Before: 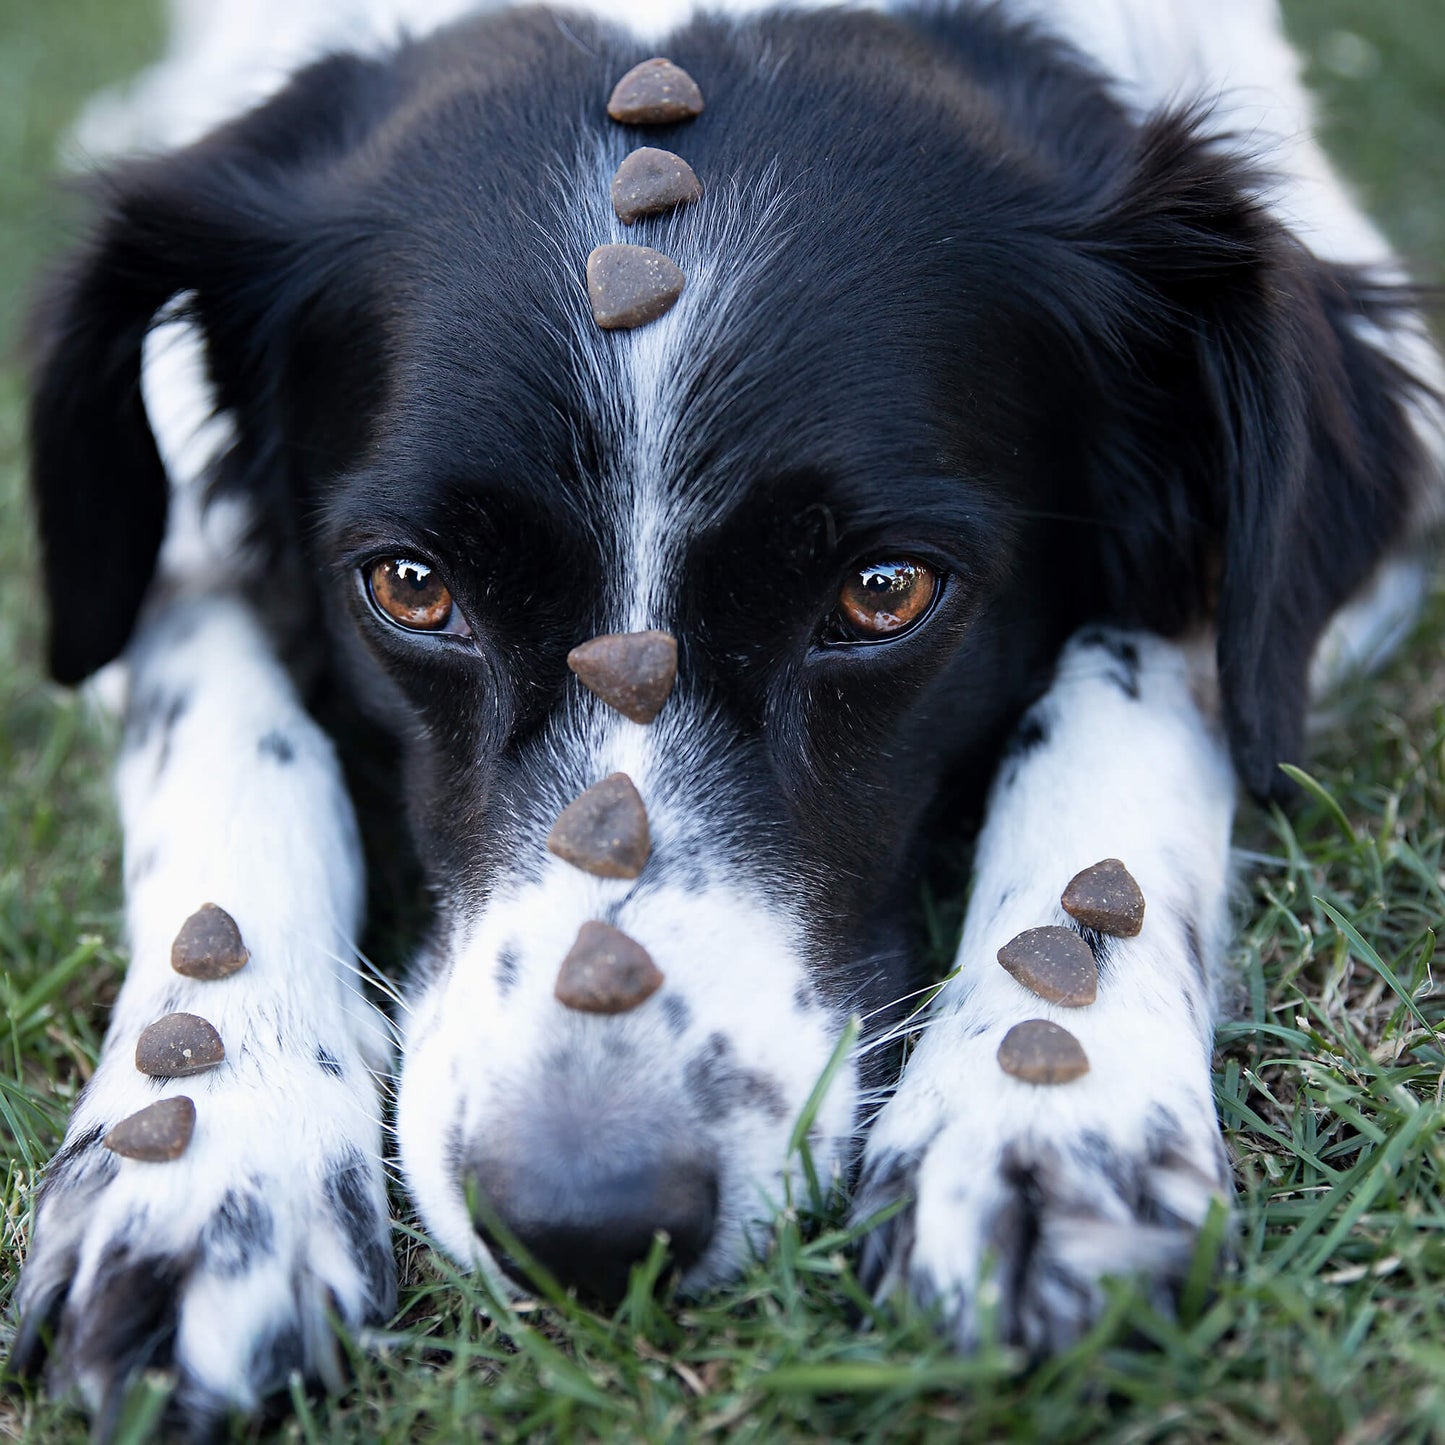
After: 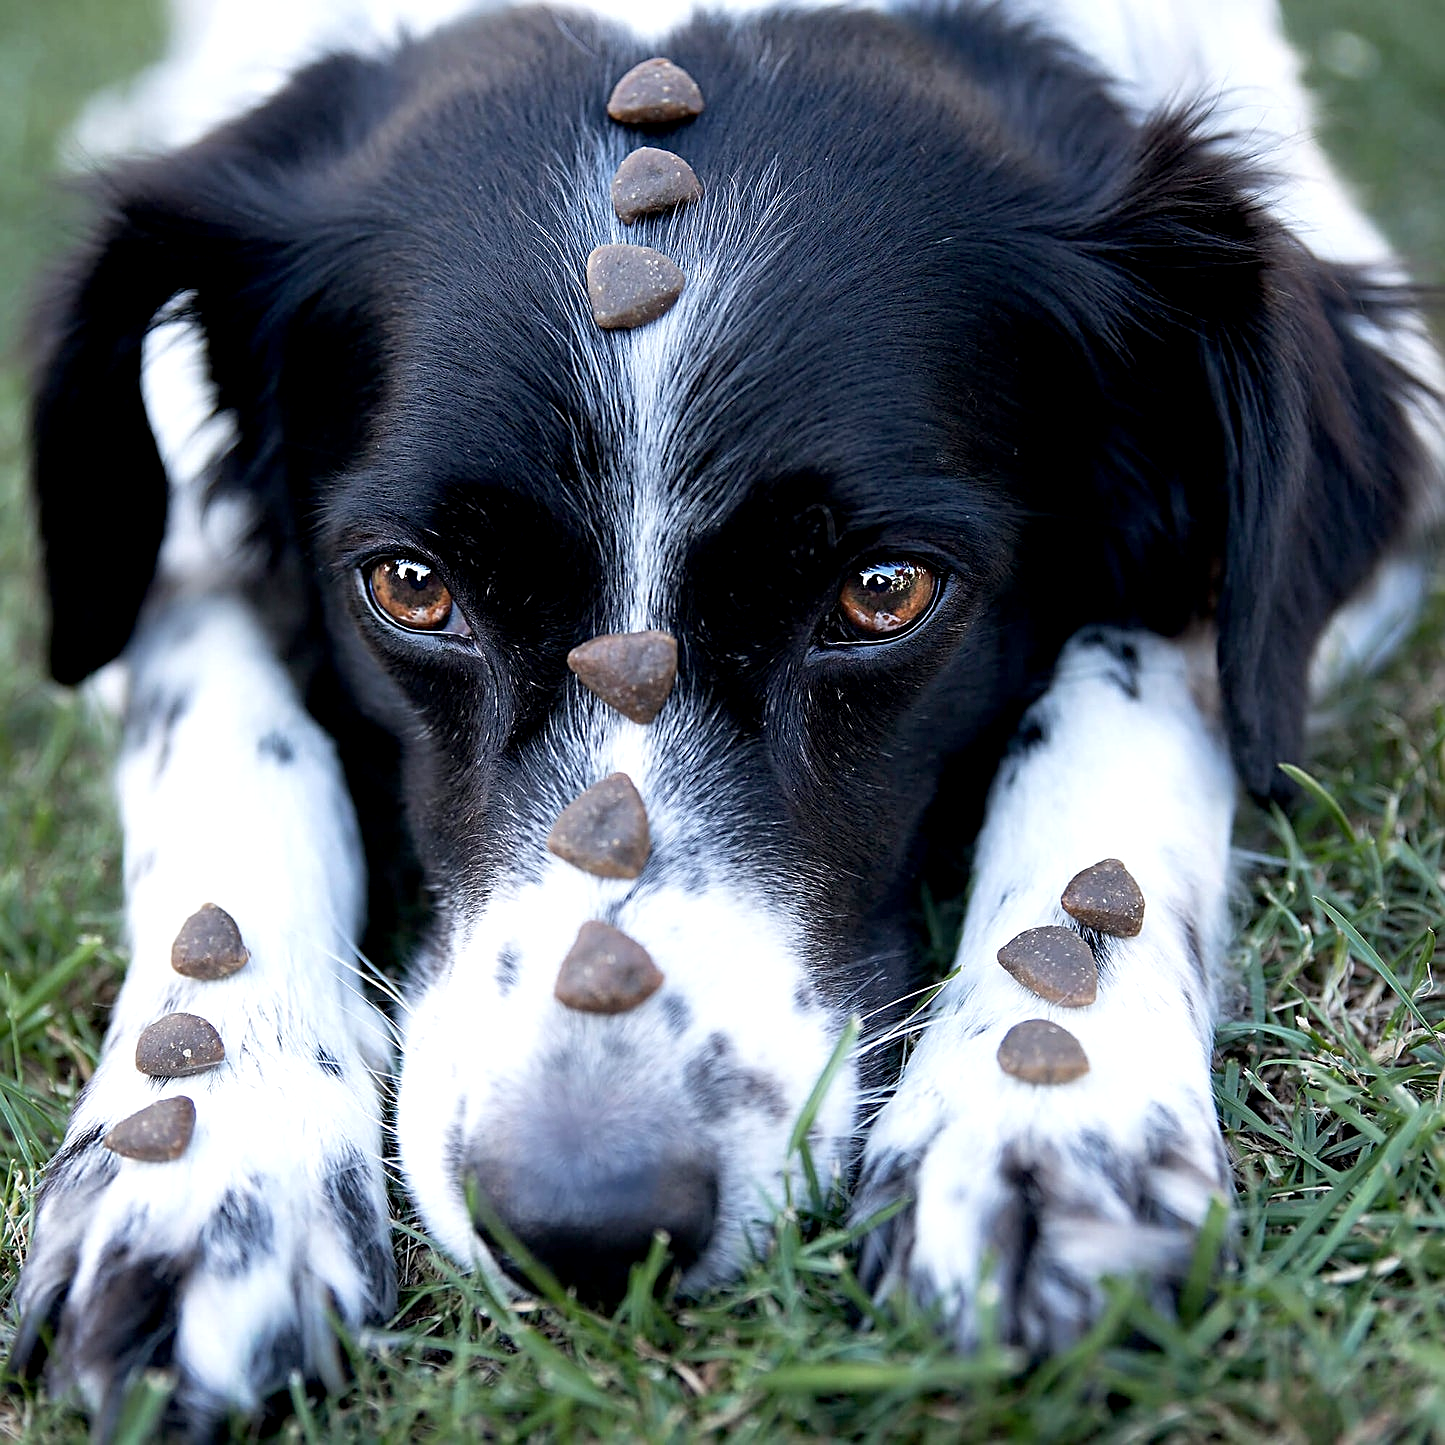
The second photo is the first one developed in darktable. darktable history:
sharpen: on, module defaults
exposure: black level correction 0.005, exposure 0.286 EV, compensate highlight preservation false
